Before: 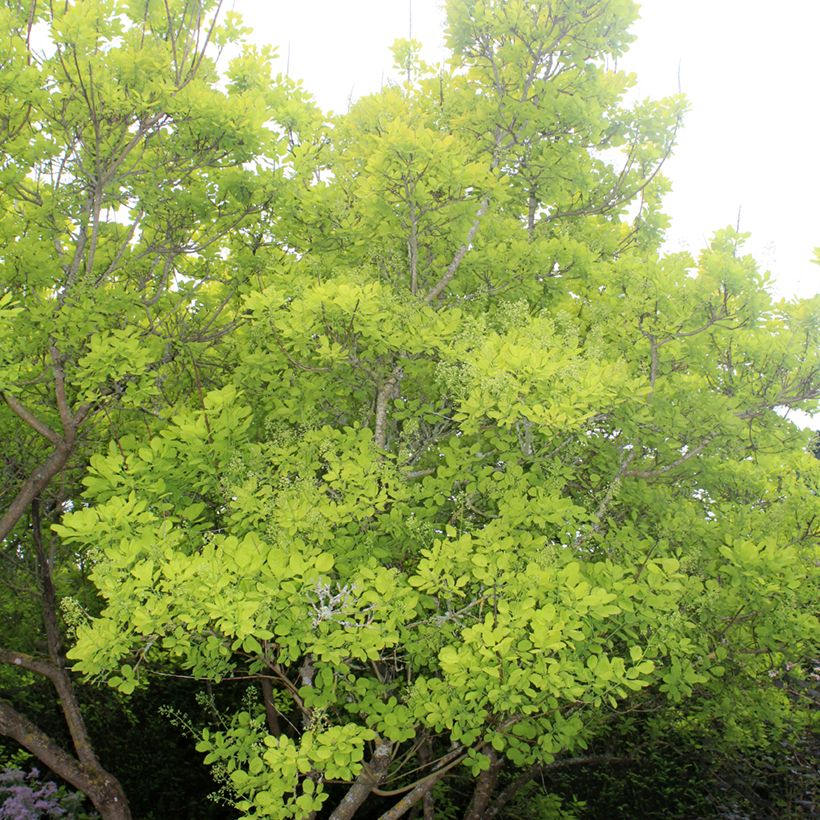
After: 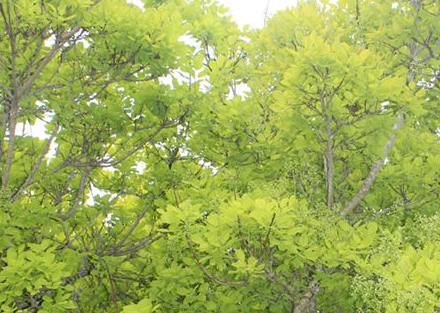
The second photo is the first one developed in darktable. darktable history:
crop: left 10.294%, top 10.578%, right 36.009%, bottom 51.239%
